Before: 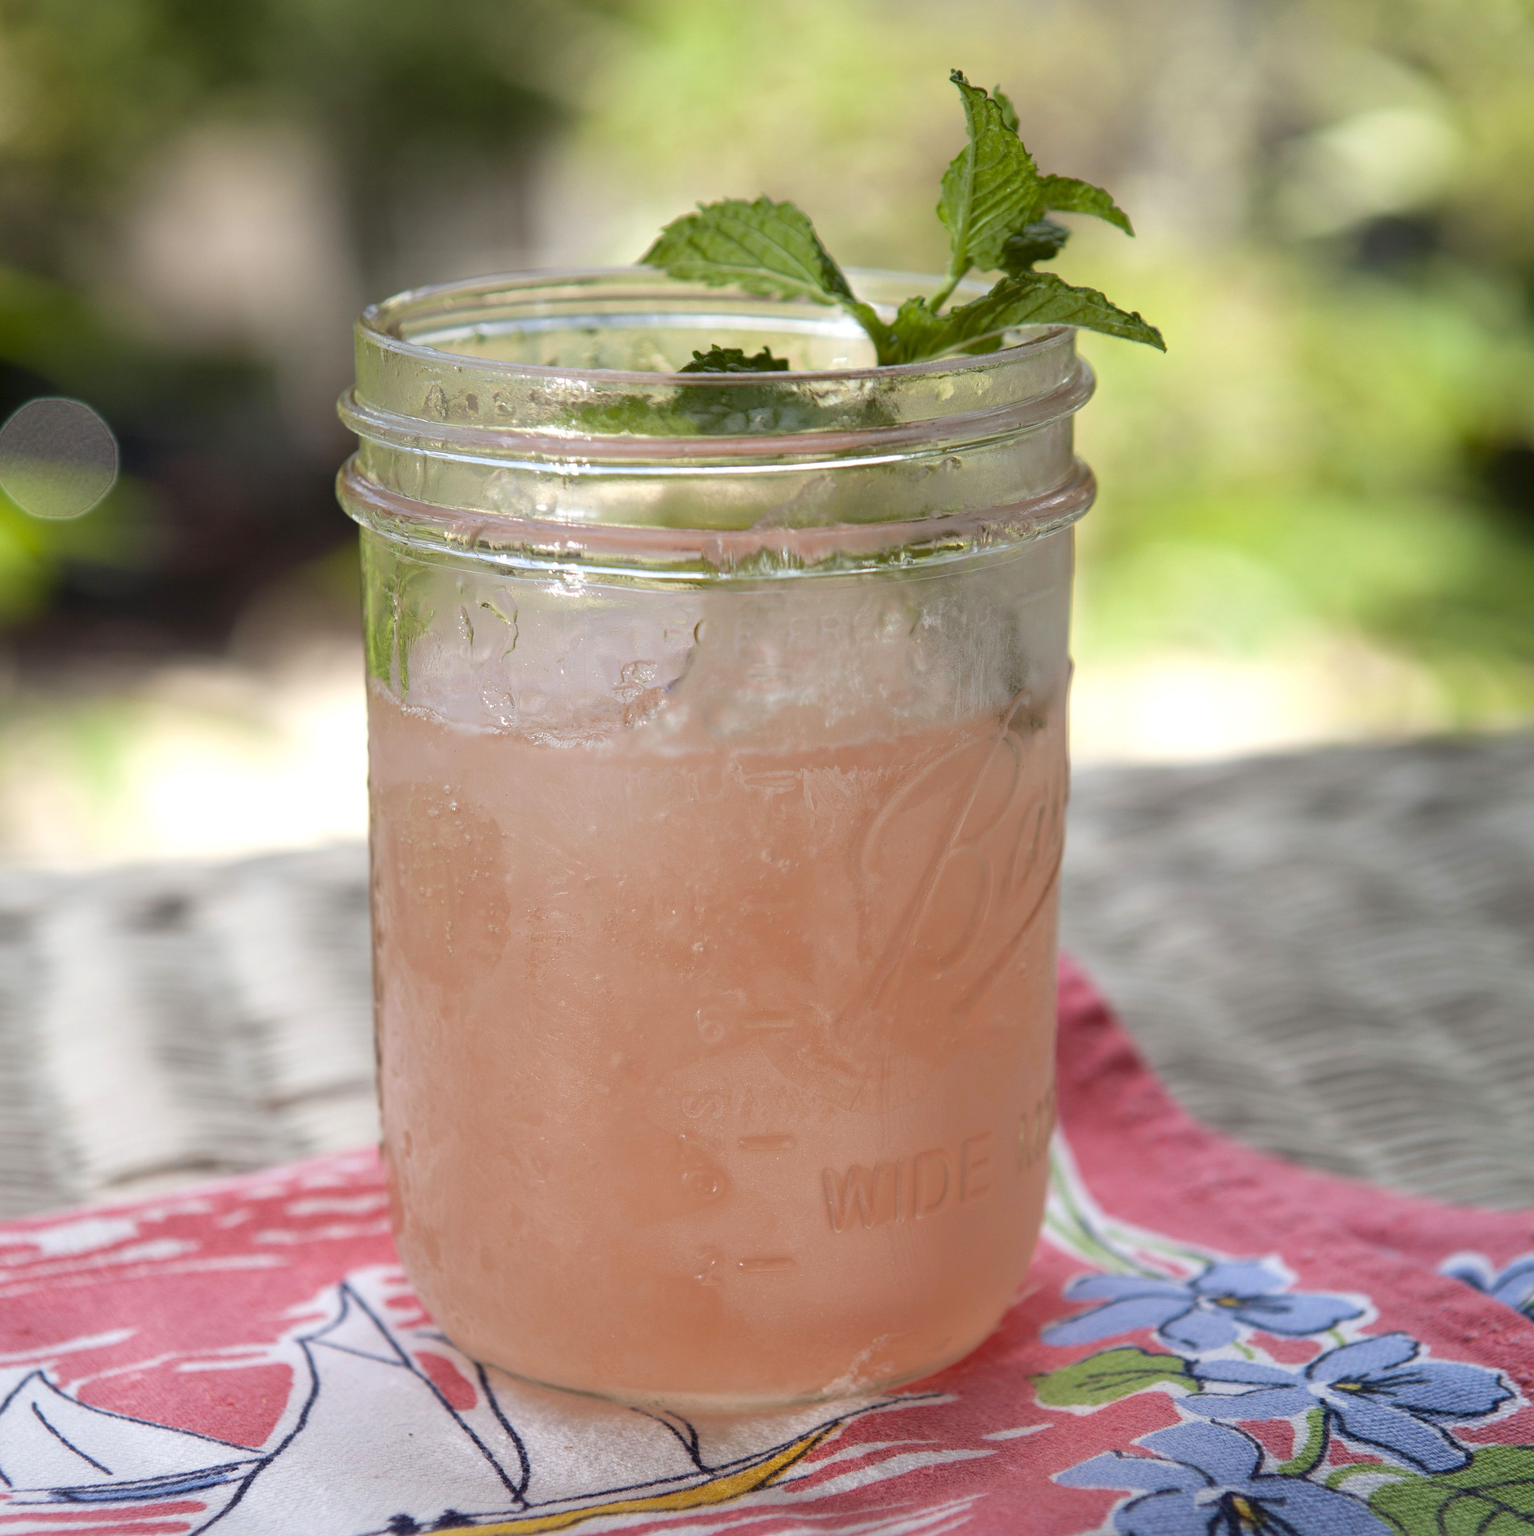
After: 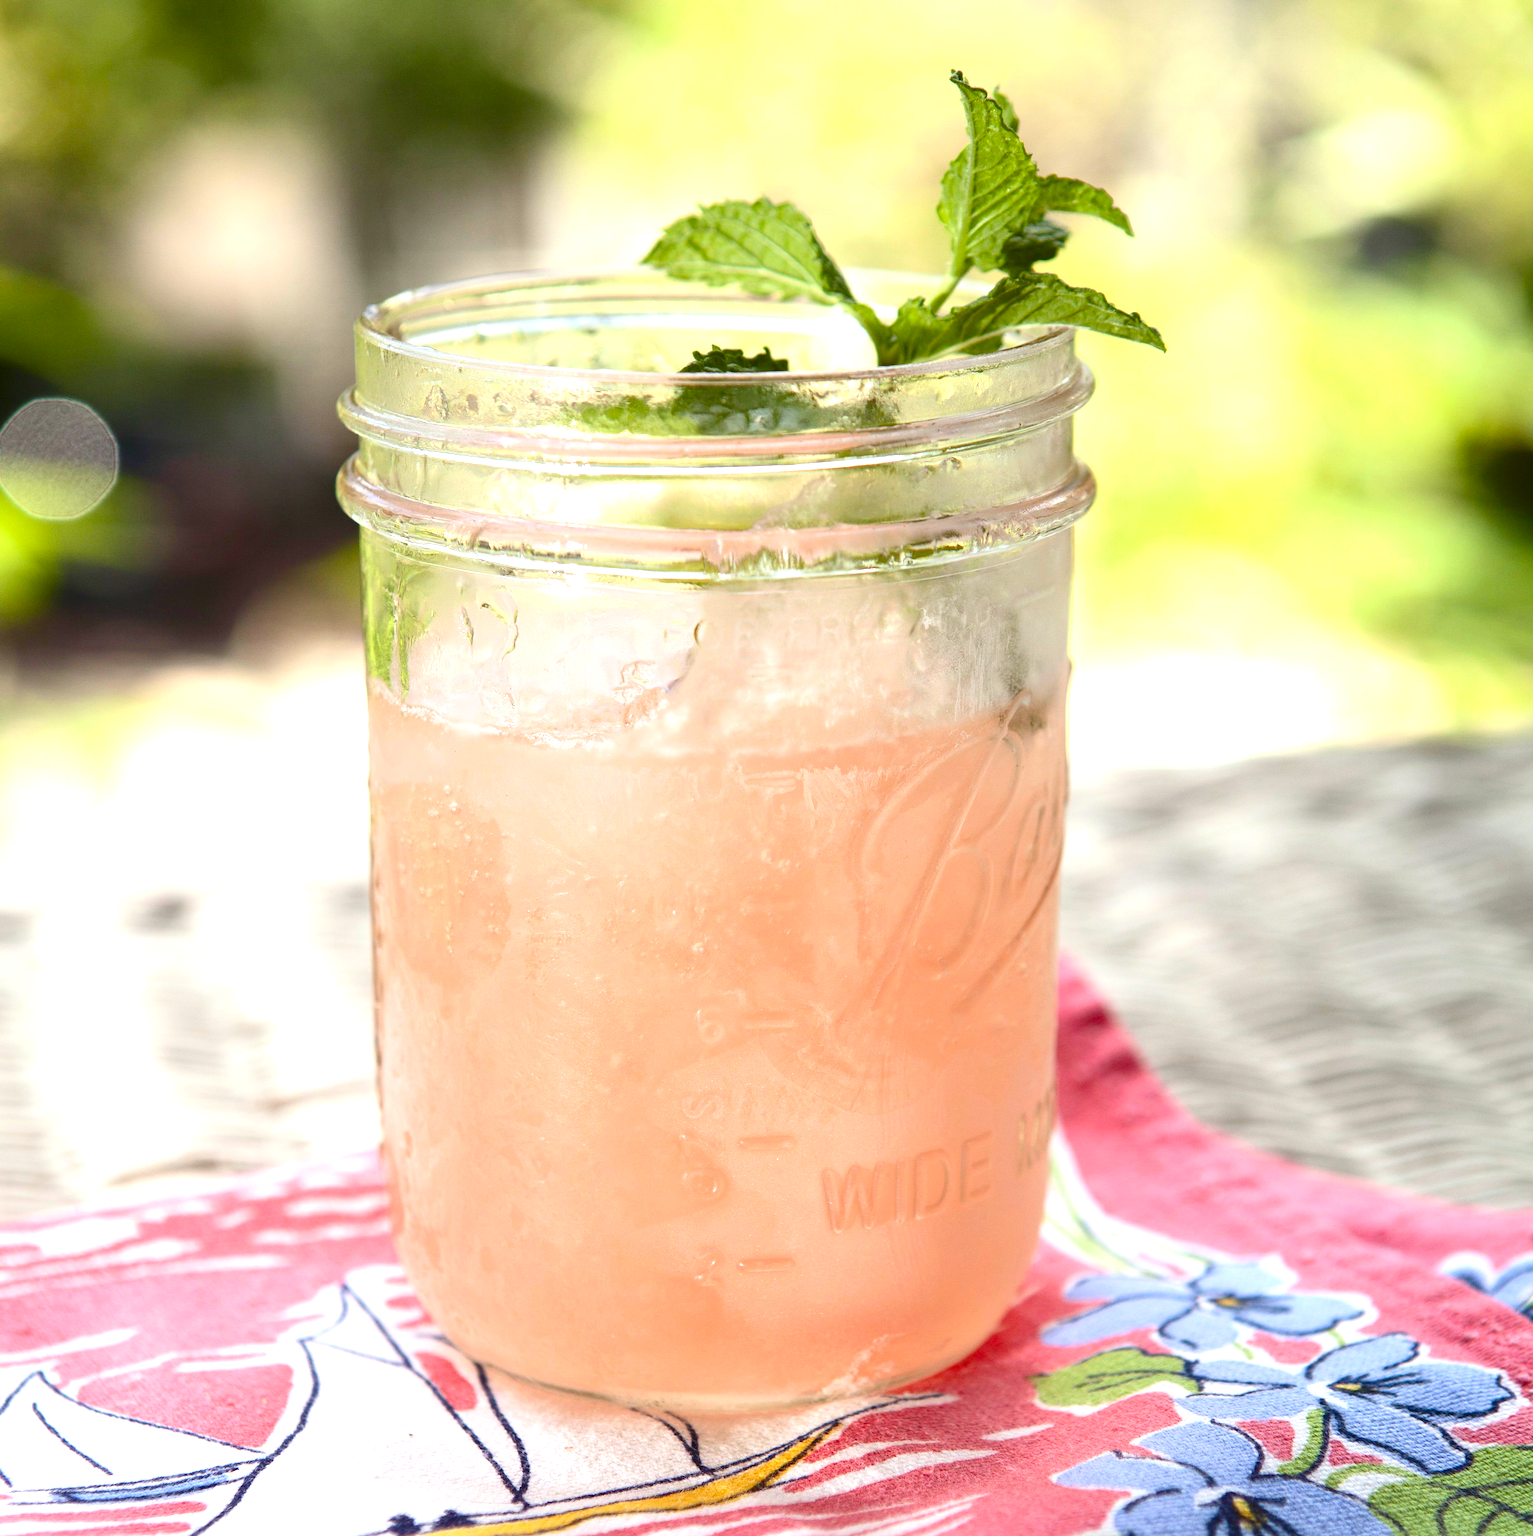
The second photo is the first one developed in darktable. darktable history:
contrast brightness saturation: contrast 0.154, brightness -0.012, saturation 0.096
exposure: black level correction 0, exposure 1.001 EV, compensate highlight preservation false
color balance rgb: highlights gain › luminance 6.276%, highlights gain › chroma 1.258%, highlights gain › hue 90.29°, perceptual saturation grading › global saturation 15.649%, perceptual saturation grading › highlights -19.632%, perceptual saturation grading › shadows 20.476%, global vibrance 10.834%
